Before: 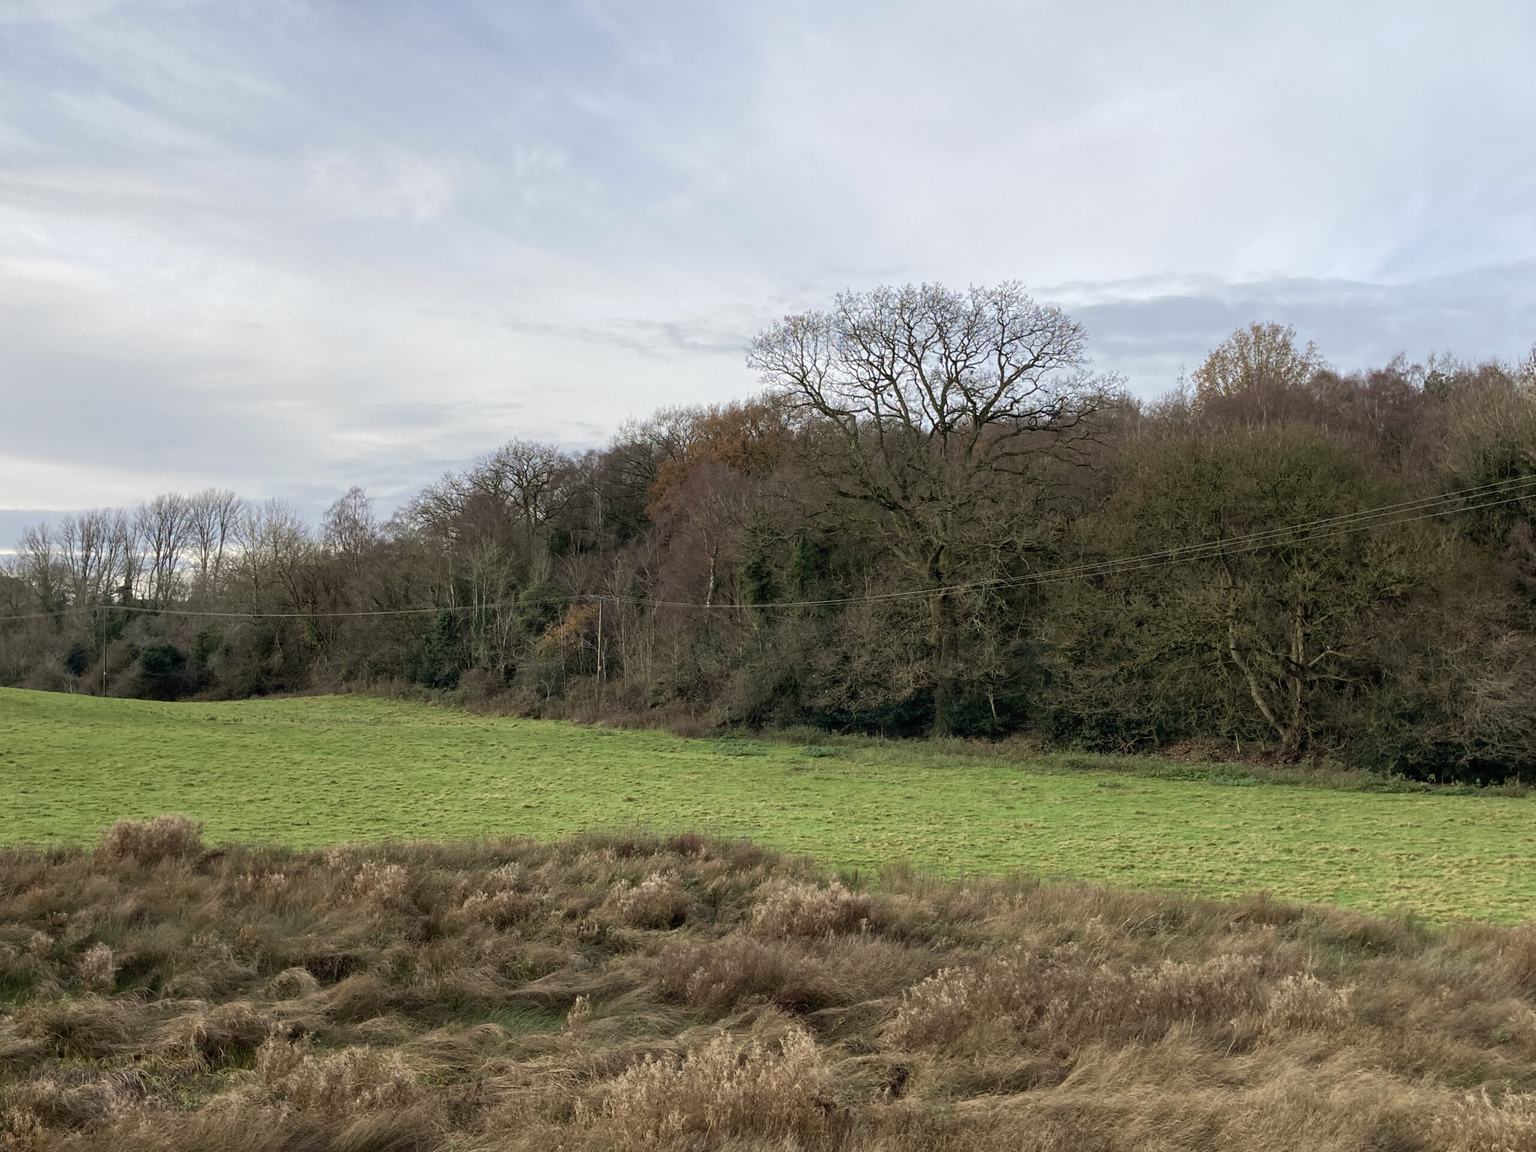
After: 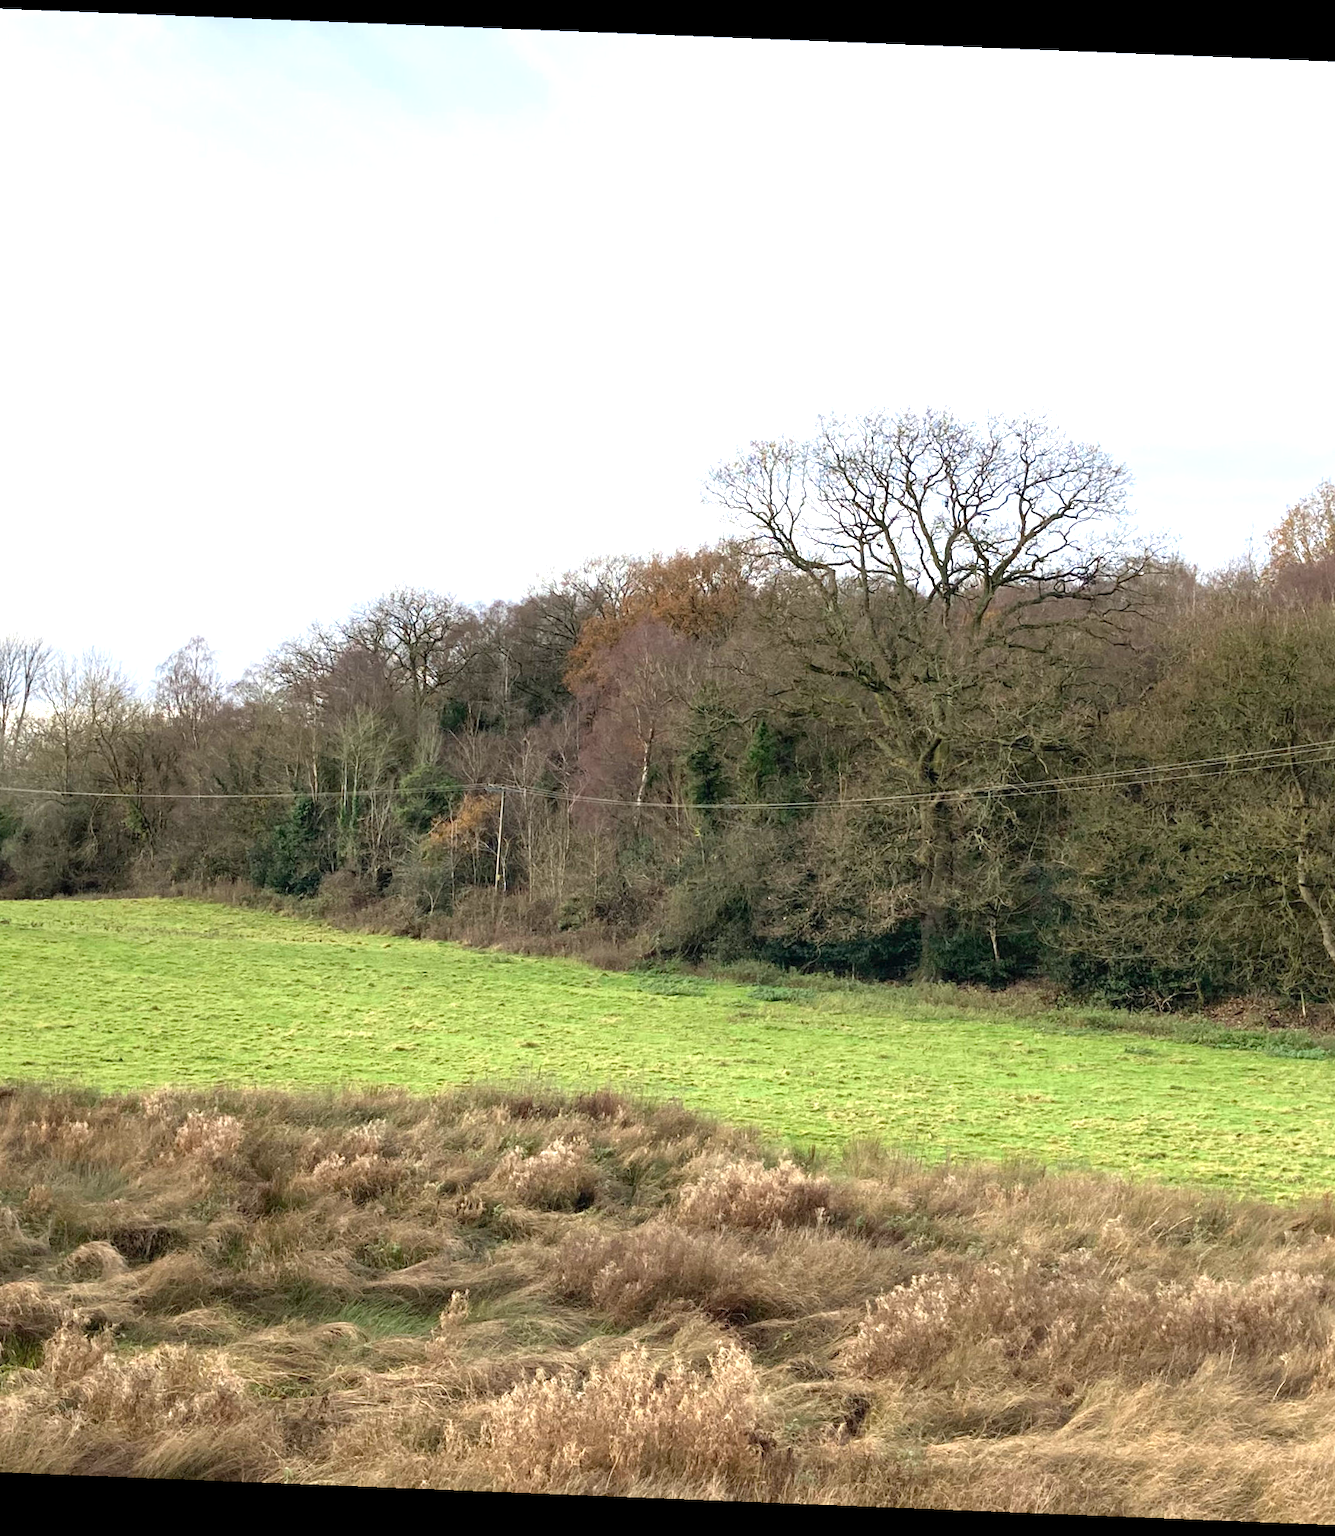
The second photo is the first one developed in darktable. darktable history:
rotate and perspective: rotation 2.27°, automatic cropping off
exposure: exposure 1.061 EV, compensate highlight preservation false
crop and rotate: left 14.292%, right 19.041%
